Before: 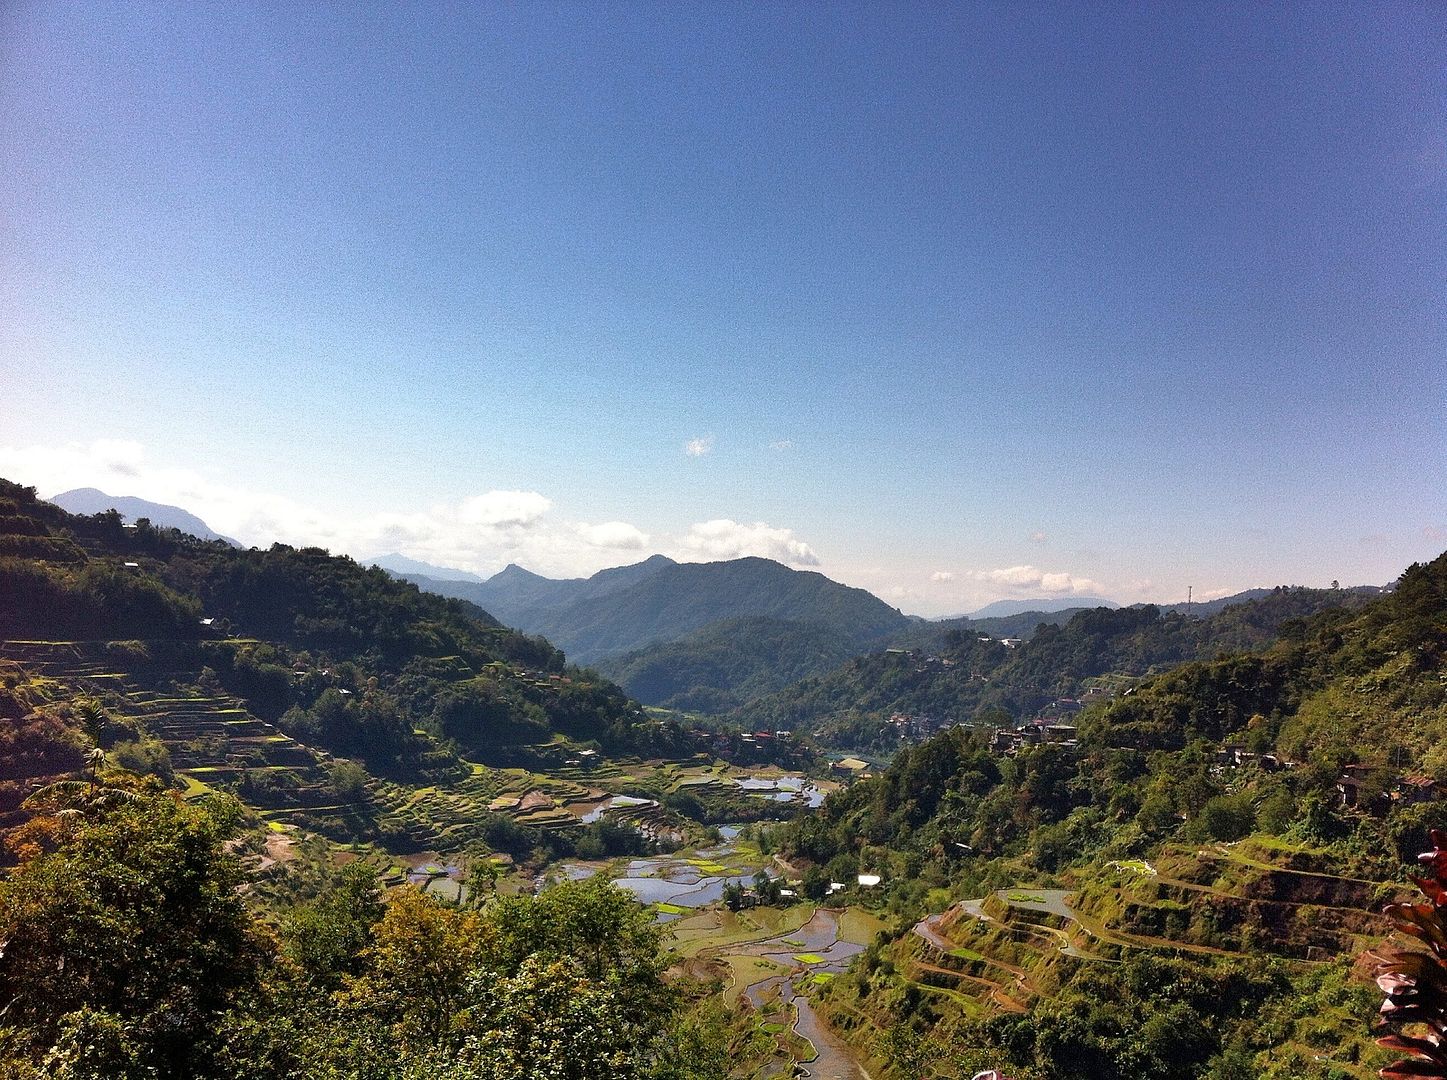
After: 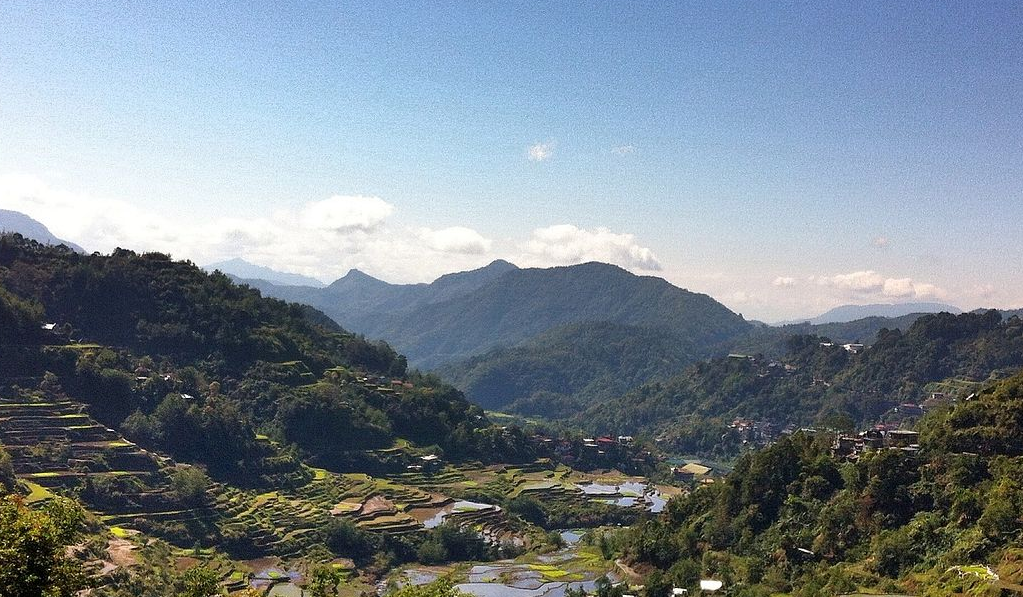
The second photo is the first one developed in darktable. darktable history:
crop: left 10.948%, top 27.377%, right 18.319%, bottom 17.312%
